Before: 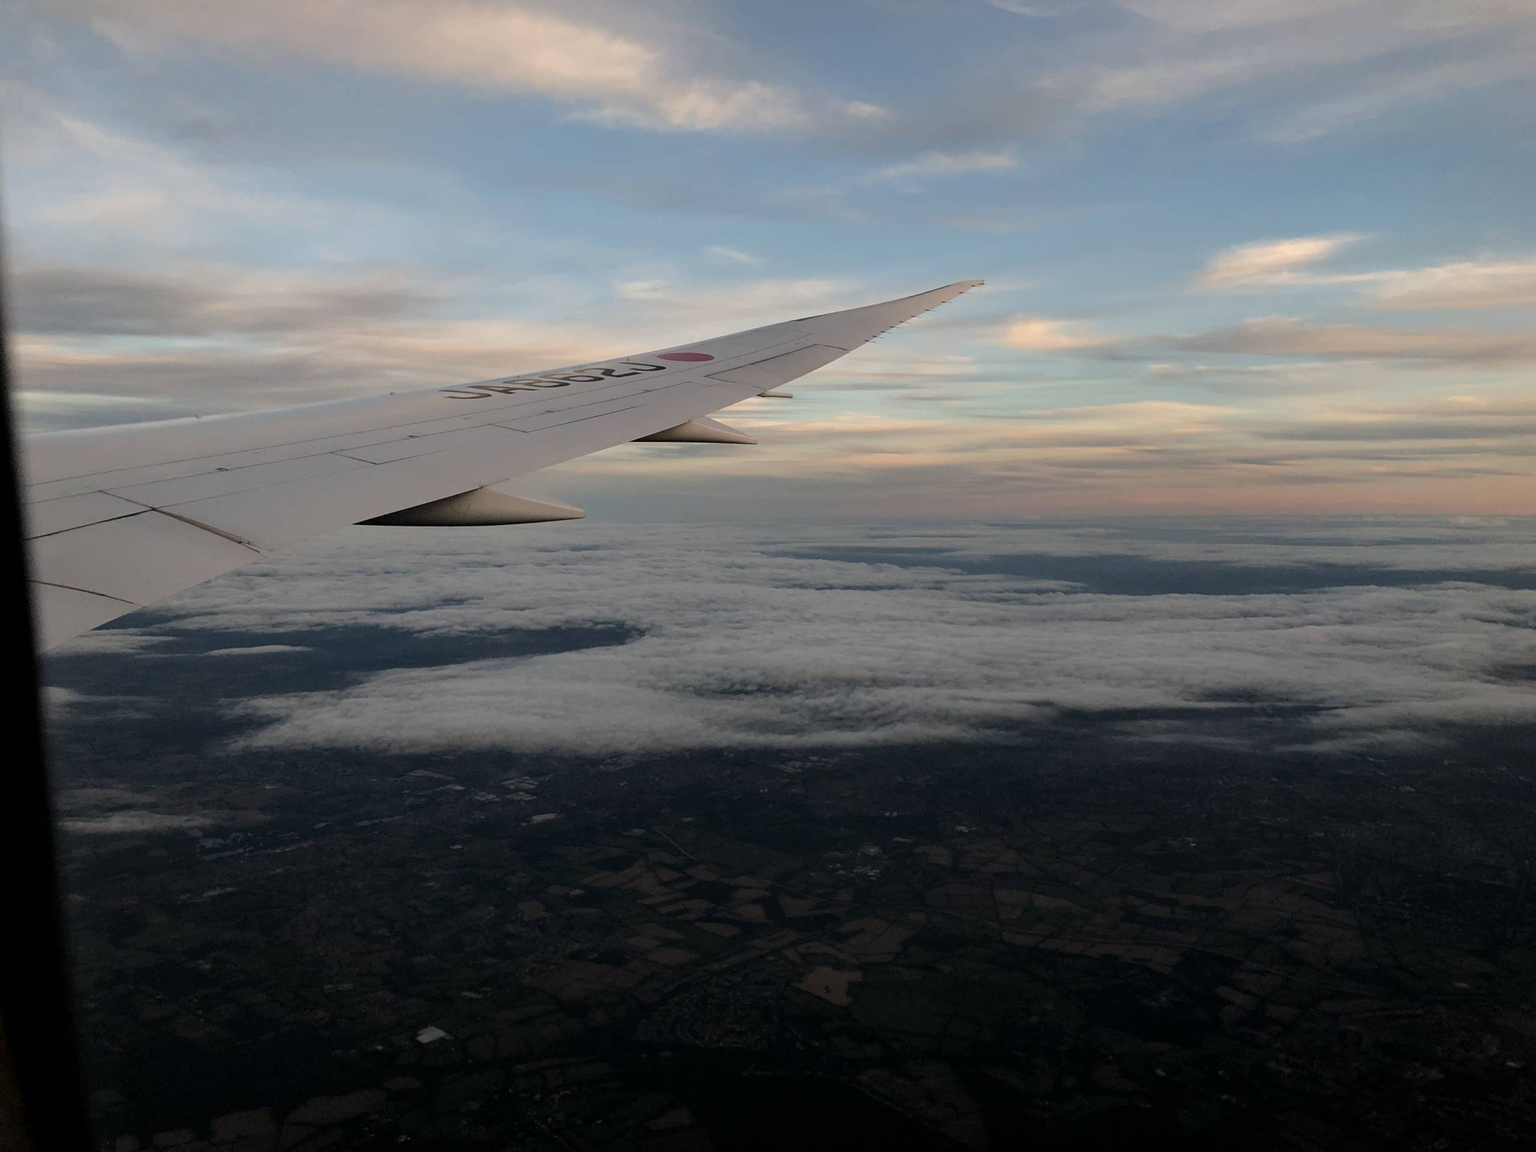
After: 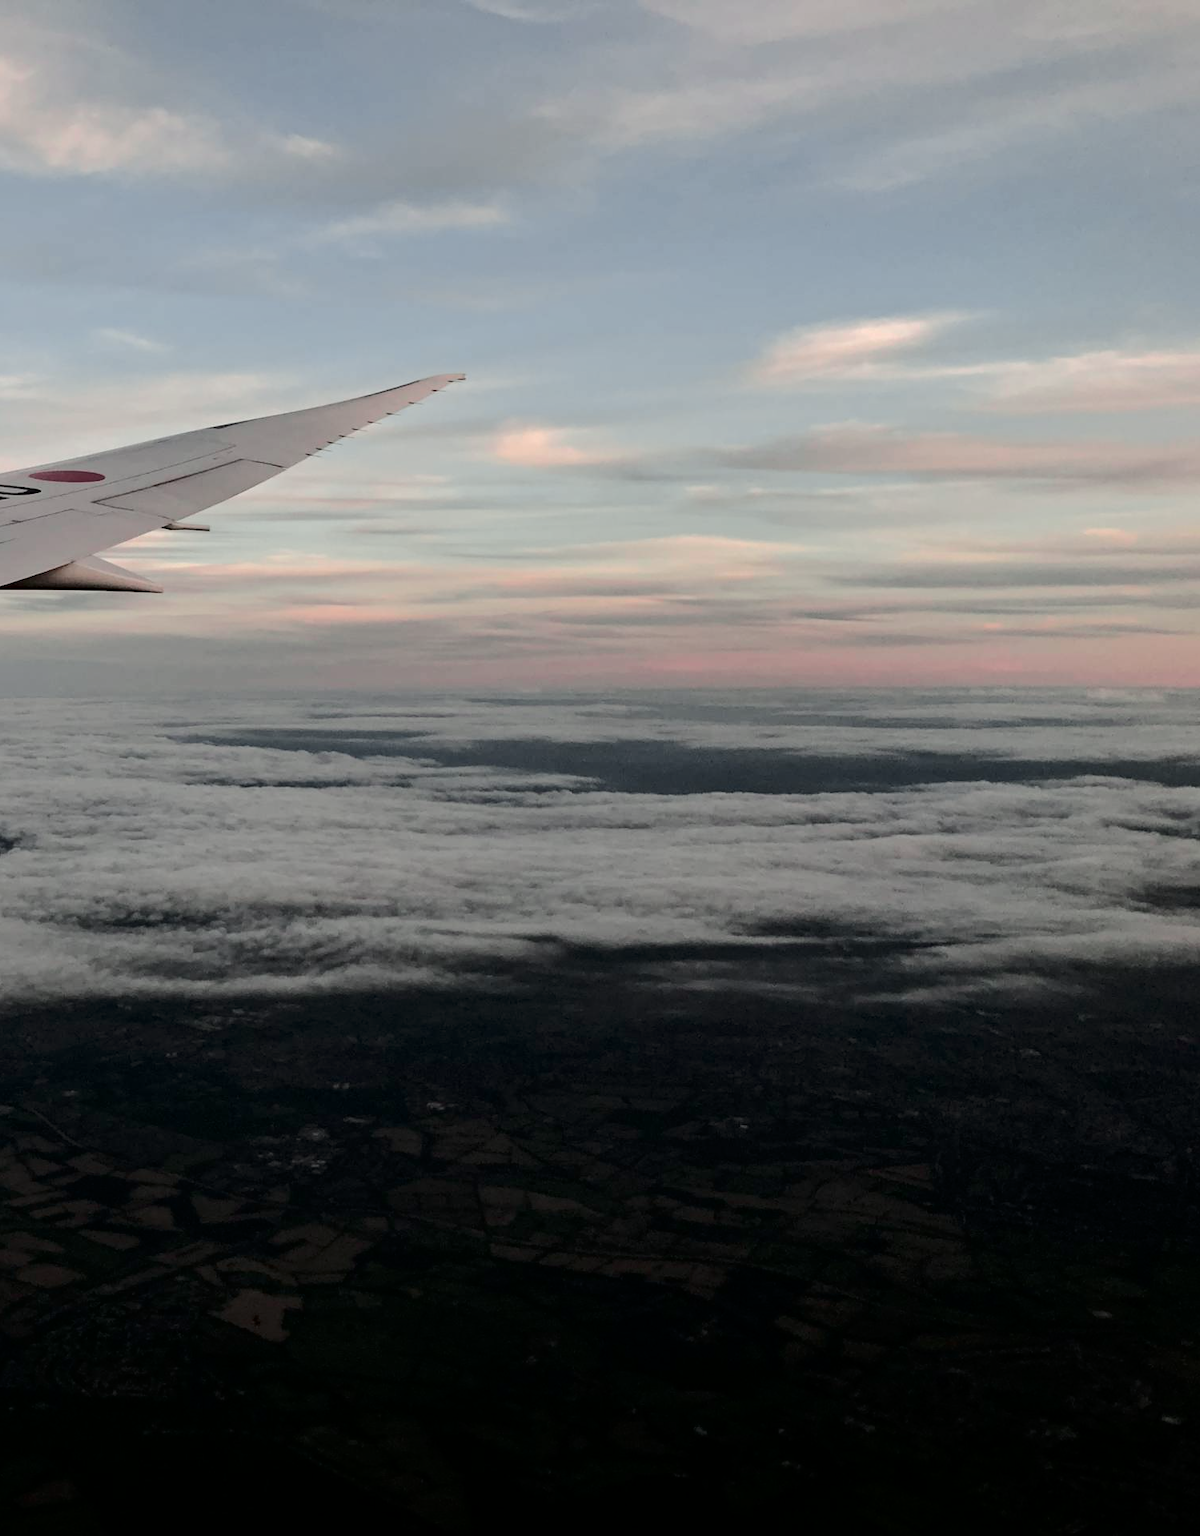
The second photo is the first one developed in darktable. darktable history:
crop: left 41.402%
exposure: exposure 0.081 EV, compensate highlight preservation false
contrast equalizer: y [[0.5, 0.5, 0.544, 0.569, 0.5, 0.5], [0.5 ×6], [0.5 ×6], [0 ×6], [0 ×6]]
tone curve: curves: ch0 [(0, 0) (0.058, 0.022) (0.265, 0.208) (0.41, 0.417) (0.485, 0.524) (0.638, 0.673) (0.845, 0.828) (0.994, 0.964)]; ch1 [(0, 0) (0.136, 0.146) (0.317, 0.34) (0.382, 0.408) (0.469, 0.482) (0.498, 0.497) (0.557, 0.573) (0.644, 0.643) (0.725, 0.765) (1, 1)]; ch2 [(0, 0) (0.352, 0.403) (0.45, 0.469) (0.502, 0.504) (0.54, 0.524) (0.592, 0.566) (0.638, 0.599) (1, 1)], color space Lab, independent channels, preserve colors none
